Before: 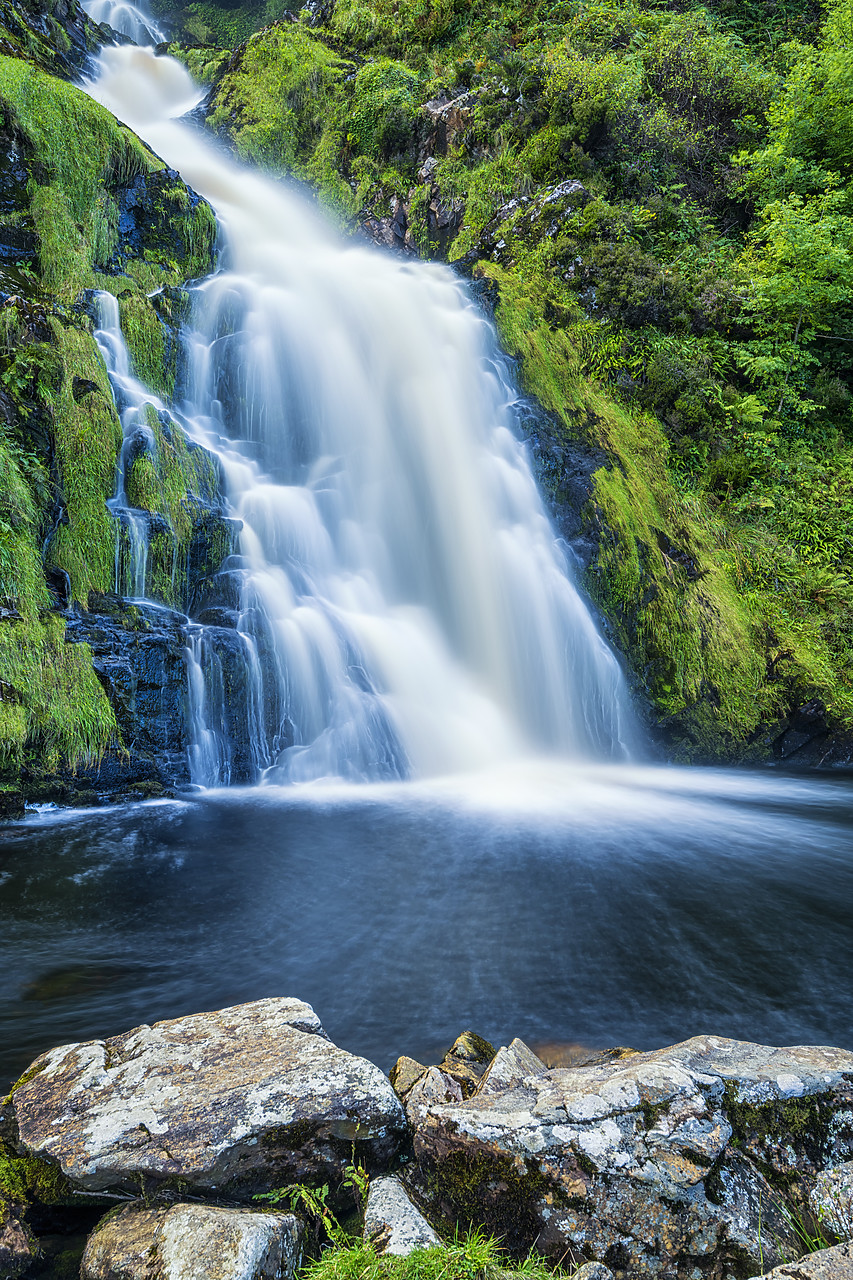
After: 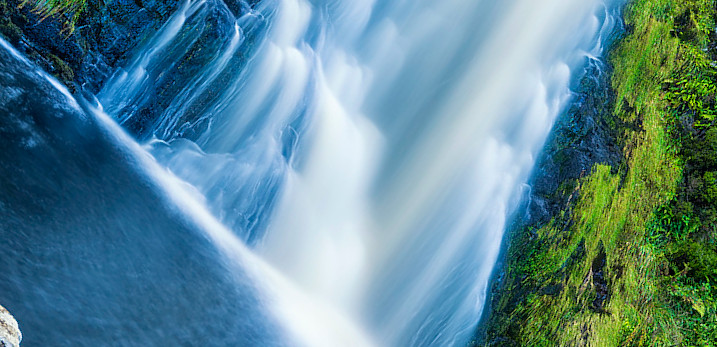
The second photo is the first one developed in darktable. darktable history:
haze removal: adaptive false
crop and rotate: angle -45.29°, top 16.449%, right 1.01%, bottom 11.692%
